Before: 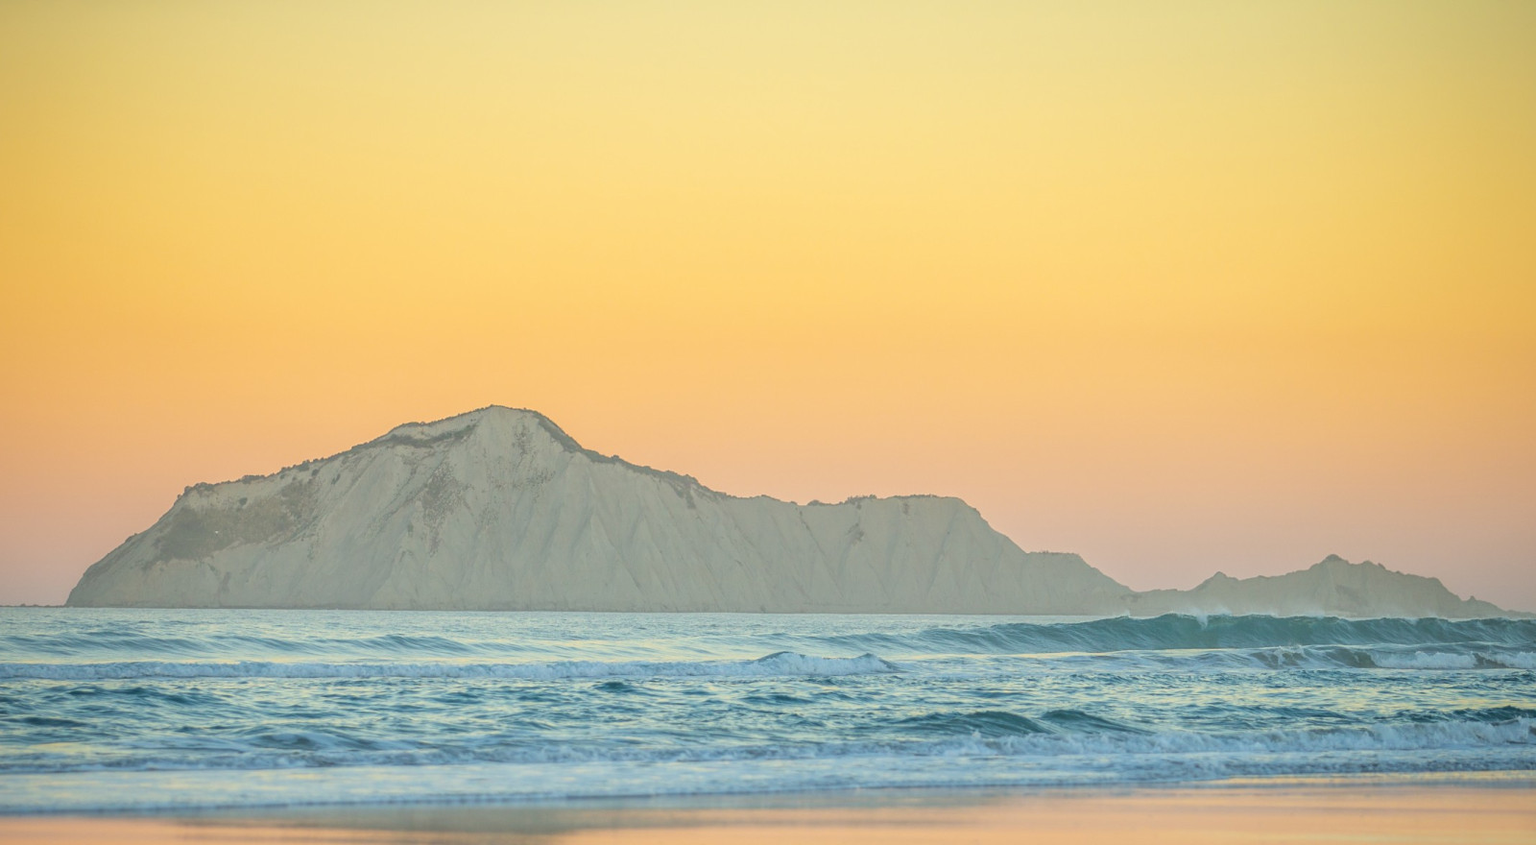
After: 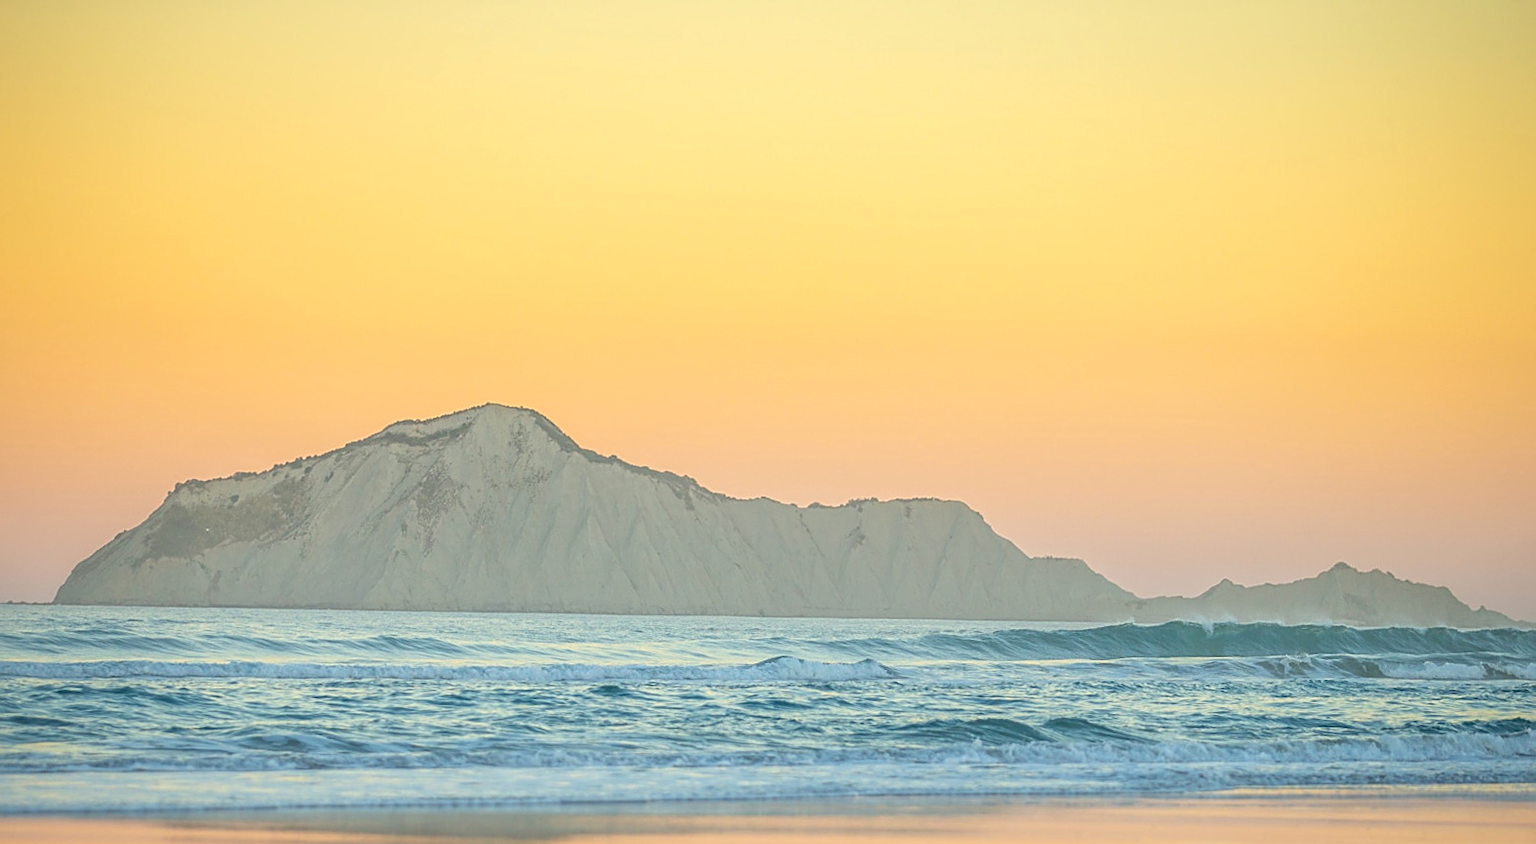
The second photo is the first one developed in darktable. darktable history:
crop and rotate: angle -0.5°
exposure: black level correction 0.001, exposure 0.14 EV, compensate highlight preservation false
sharpen: on, module defaults
rgb curve: curves: ch0 [(0, 0) (0.053, 0.068) (0.122, 0.128) (1, 1)]
